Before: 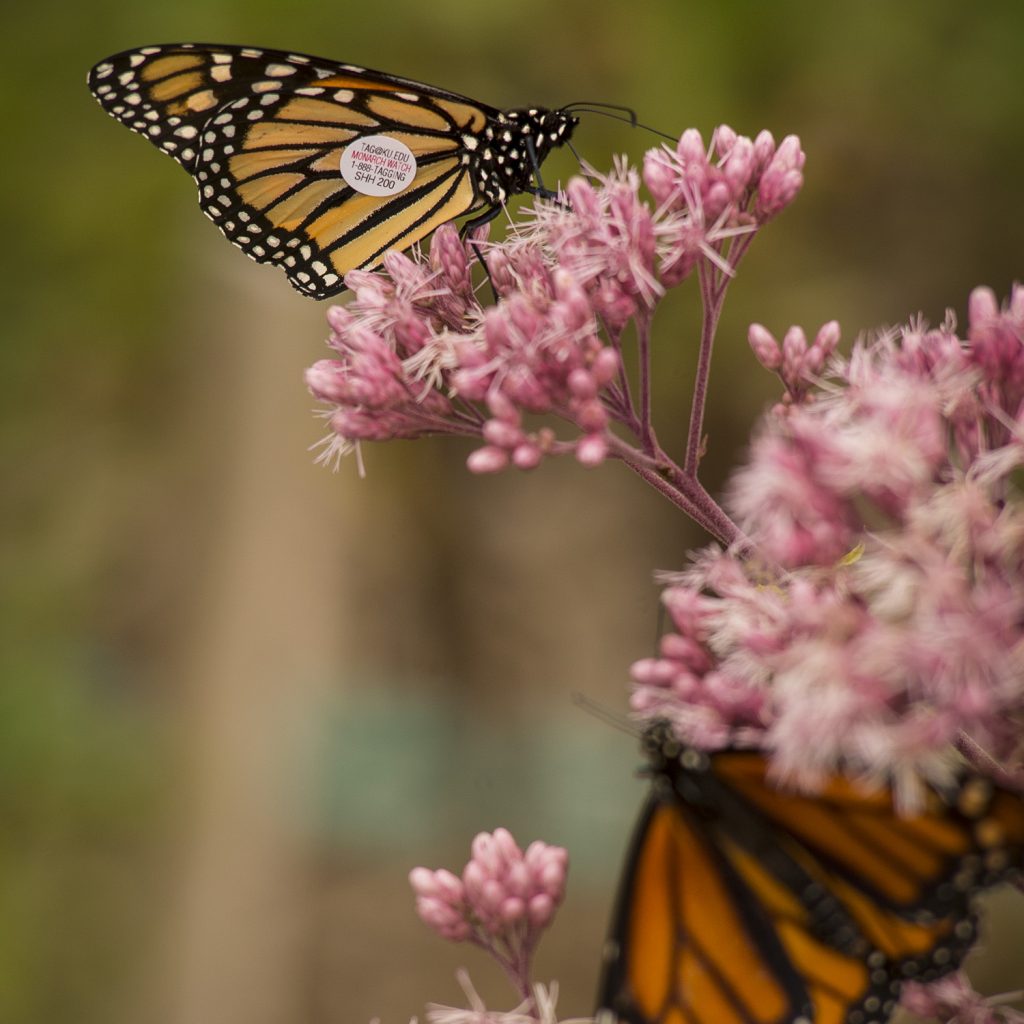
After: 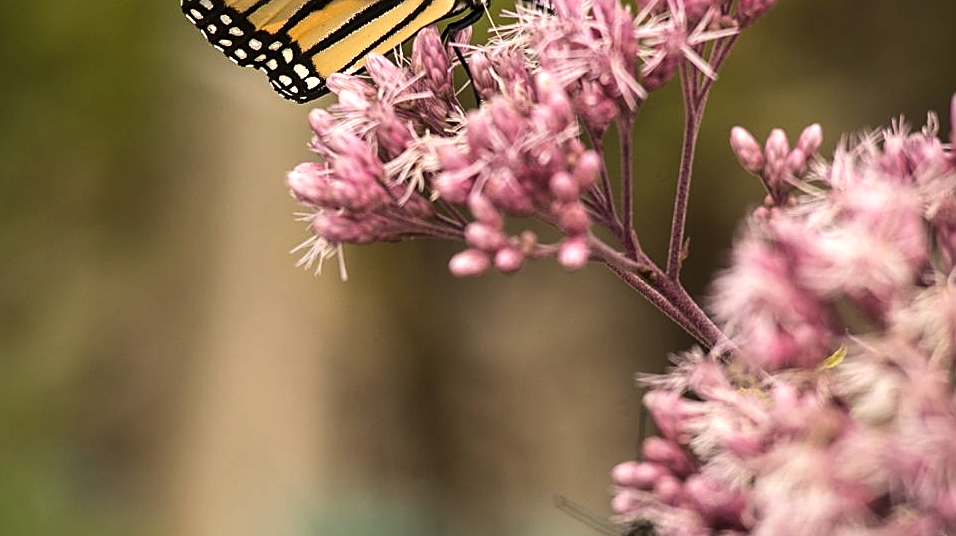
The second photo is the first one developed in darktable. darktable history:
tone equalizer: -8 EV -0.788 EV, -7 EV -0.706 EV, -6 EV -0.59 EV, -5 EV -0.394 EV, -3 EV 0.377 EV, -2 EV 0.6 EV, -1 EV 0.683 EV, +0 EV 0.737 EV, edges refinement/feathering 500, mask exposure compensation -1.57 EV, preserve details no
crop: left 1.844%, top 19.247%, right 4.738%, bottom 28.322%
sharpen: on, module defaults
